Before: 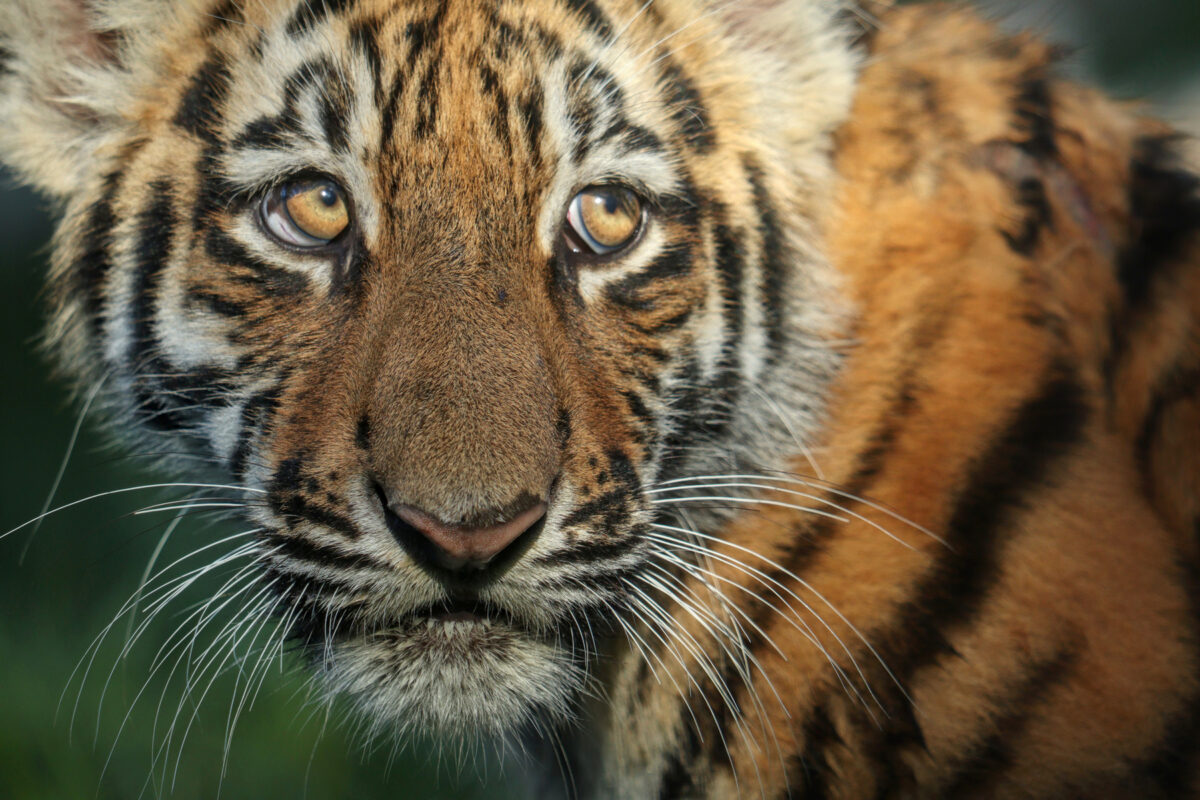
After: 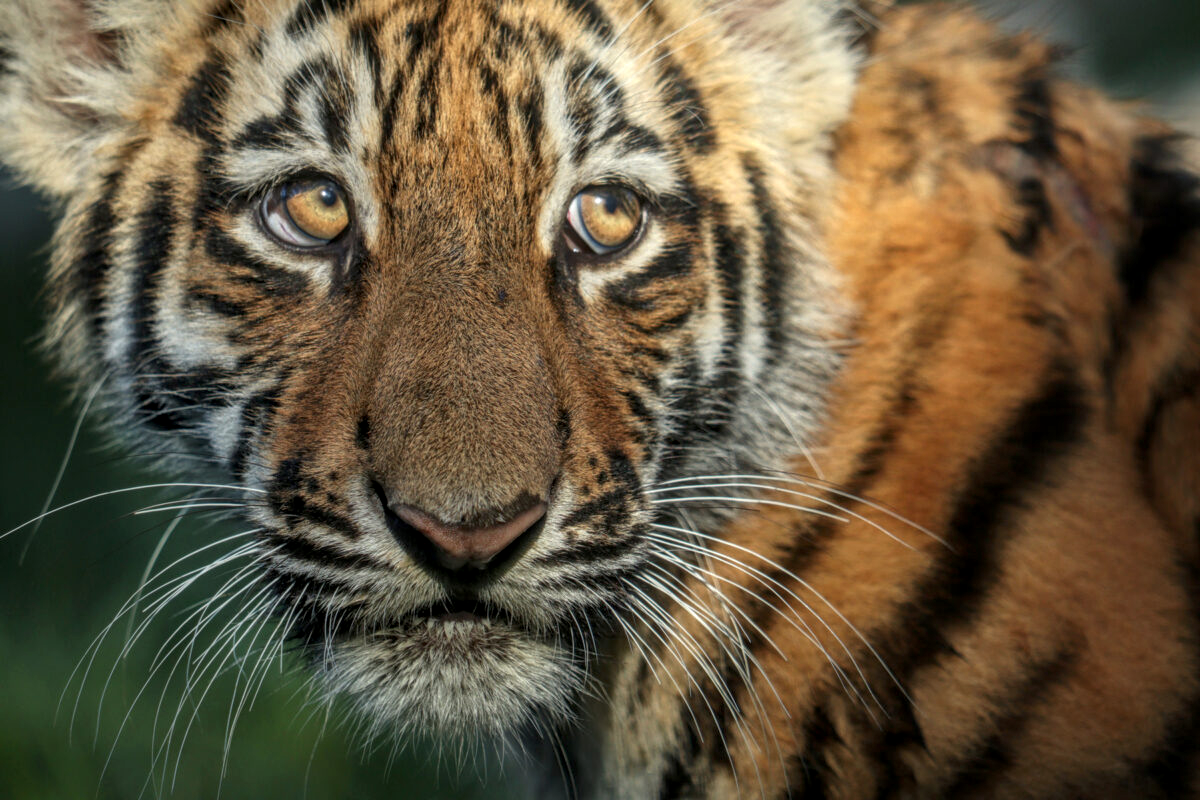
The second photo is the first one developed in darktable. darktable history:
local contrast: on, module defaults
tone equalizer: smoothing diameter 24.87%, edges refinement/feathering 14.58, preserve details guided filter
base curve: curves: ch0 [(0, 0) (0.303, 0.277) (1, 1)], preserve colors none
